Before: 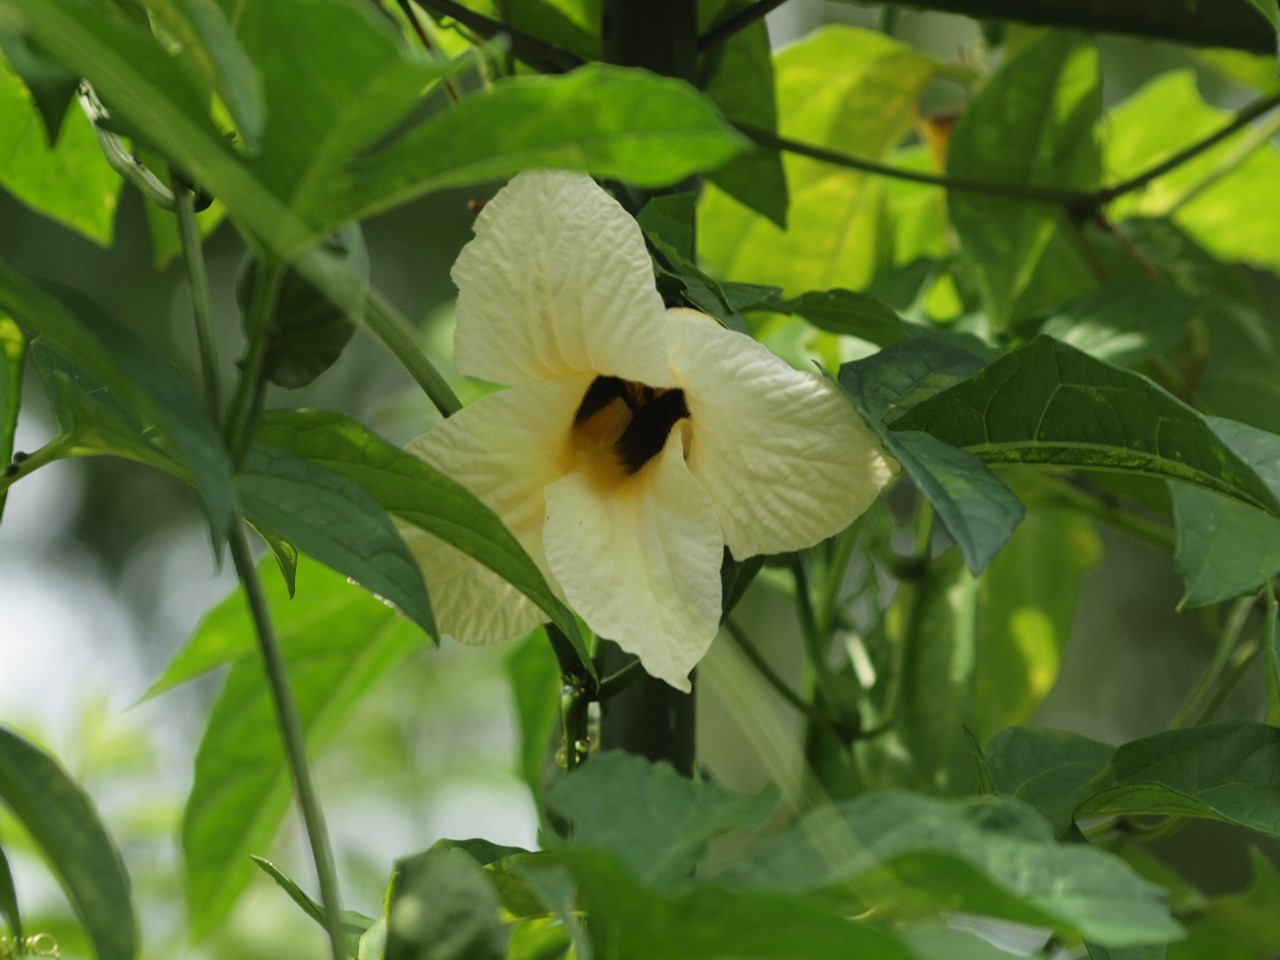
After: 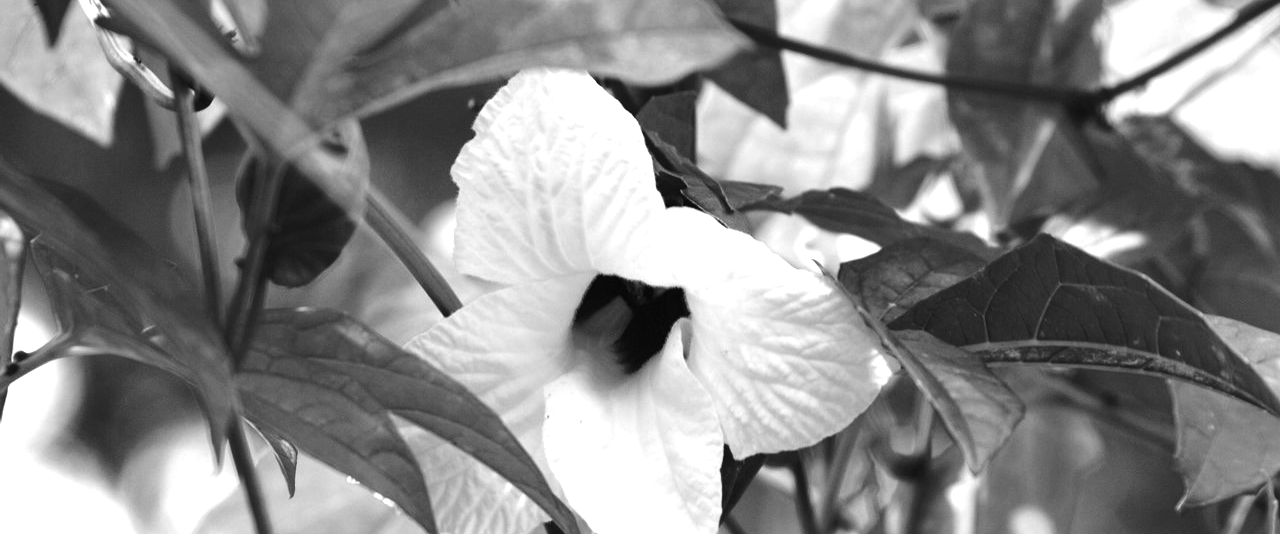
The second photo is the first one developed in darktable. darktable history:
exposure: exposure 0.77 EV, compensate exposure bias true, compensate highlight preservation false
tone equalizer: -8 EV -1.11 EV, -7 EV -1.01 EV, -6 EV -0.905 EV, -5 EV -0.584 EV, -3 EV 0.583 EV, -2 EV 0.862 EV, -1 EV 1 EV, +0 EV 1.08 EV, edges refinement/feathering 500, mask exposure compensation -1.57 EV, preserve details no
color calibration: output gray [0.21, 0.42, 0.37, 0], illuminant custom, x 0.371, y 0.381, temperature 4282.85 K, saturation algorithm version 1 (2020)
crop and rotate: top 10.546%, bottom 33.769%
